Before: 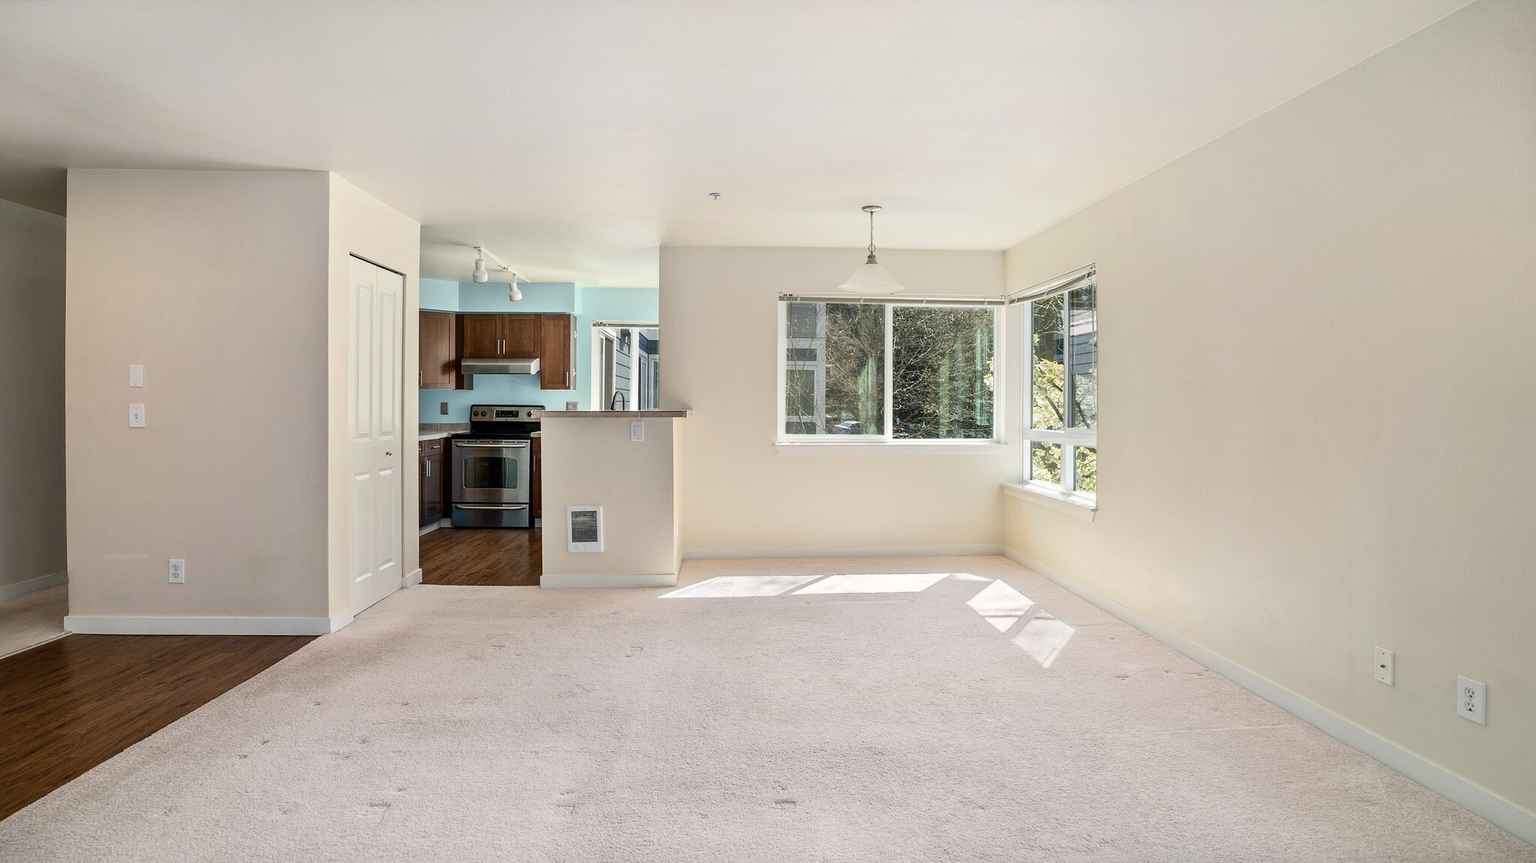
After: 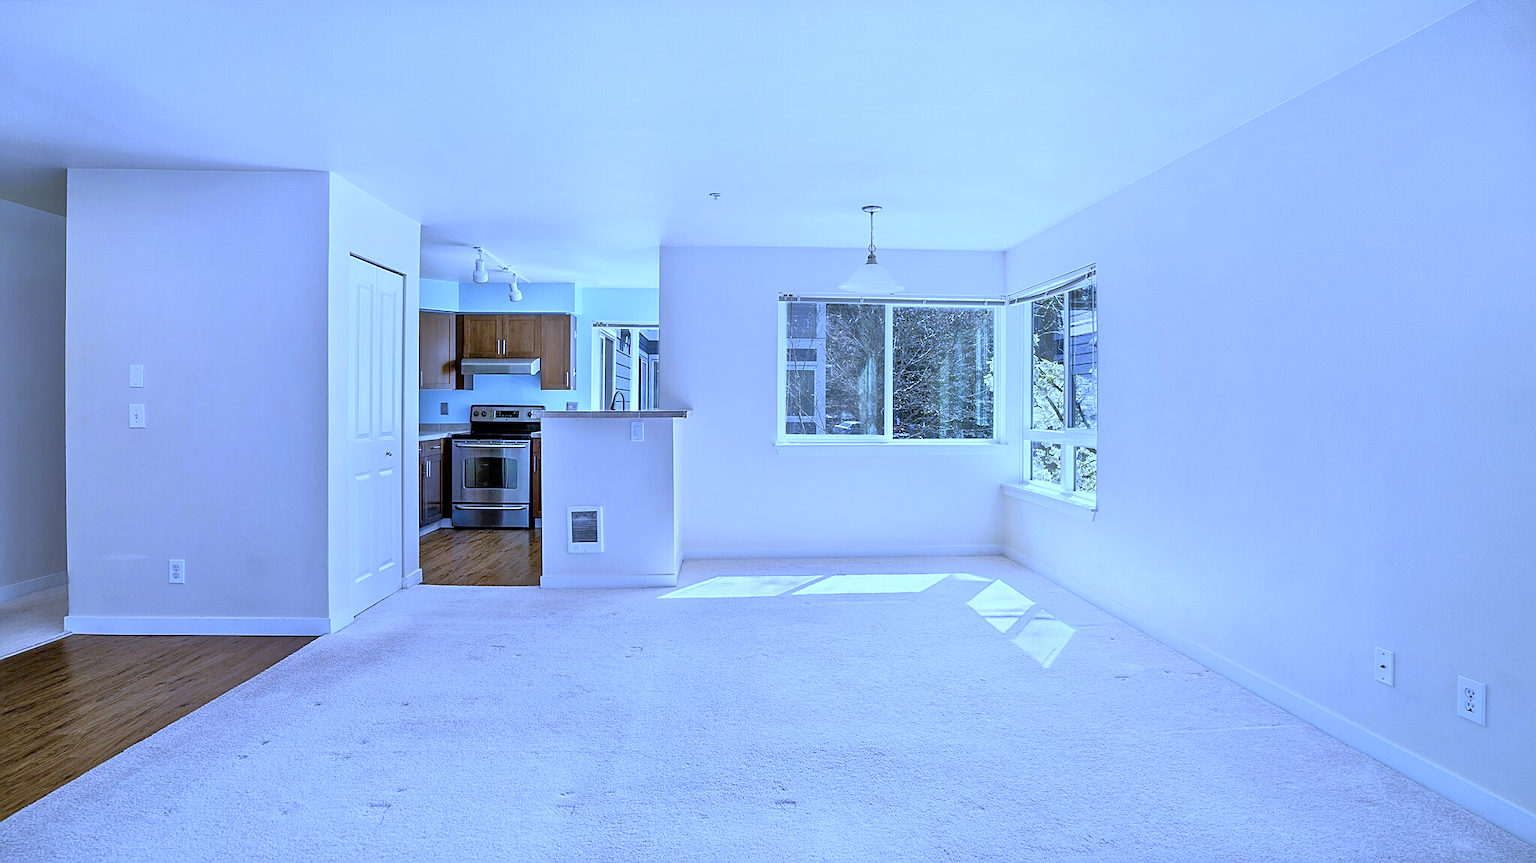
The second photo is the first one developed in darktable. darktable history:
sharpen: on, module defaults
tone equalizer: -7 EV 0.15 EV, -6 EV 0.6 EV, -5 EV 1.15 EV, -4 EV 1.33 EV, -3 EV 1.15 EV, -2 EV 0.6 EV, -1 EV 0.15 EV, mask exposure compensation -0.5 EV
white balance: red 0.766, blue 1.537
